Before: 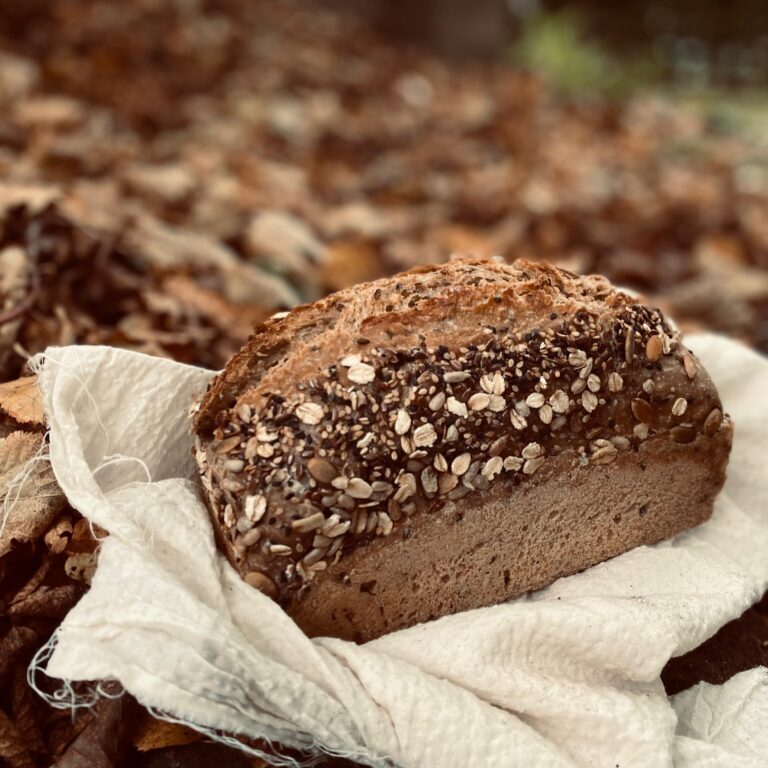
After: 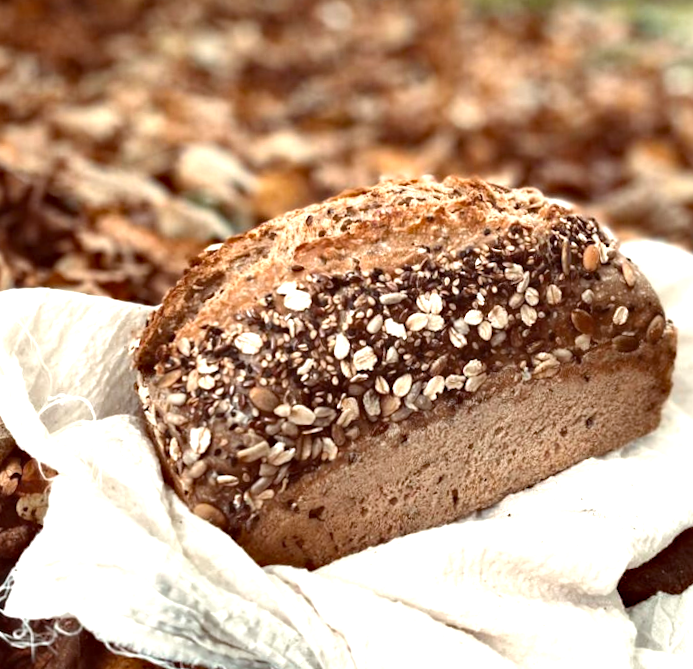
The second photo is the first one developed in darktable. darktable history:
crop and rotate: angle 1.96°, left 5.673%, top 5.673%
white balance: red 0.974, blue 1.044
exposure: black level correction 0, exposure 1 EV, compensate exposure bias true, compensate highlight preservation false
local contrast: mode bilateral grid, contrast 20, coarseness 50, detail 120%, midtone range 0.2
rotate and perspective: rotation -1.32°, lens shift (horizontal) -0.031, crop left 0.015, crop right 0.985, crop top 0.047, crop bottom 0.982
haze removal: compatibility mode true, adaptive false
